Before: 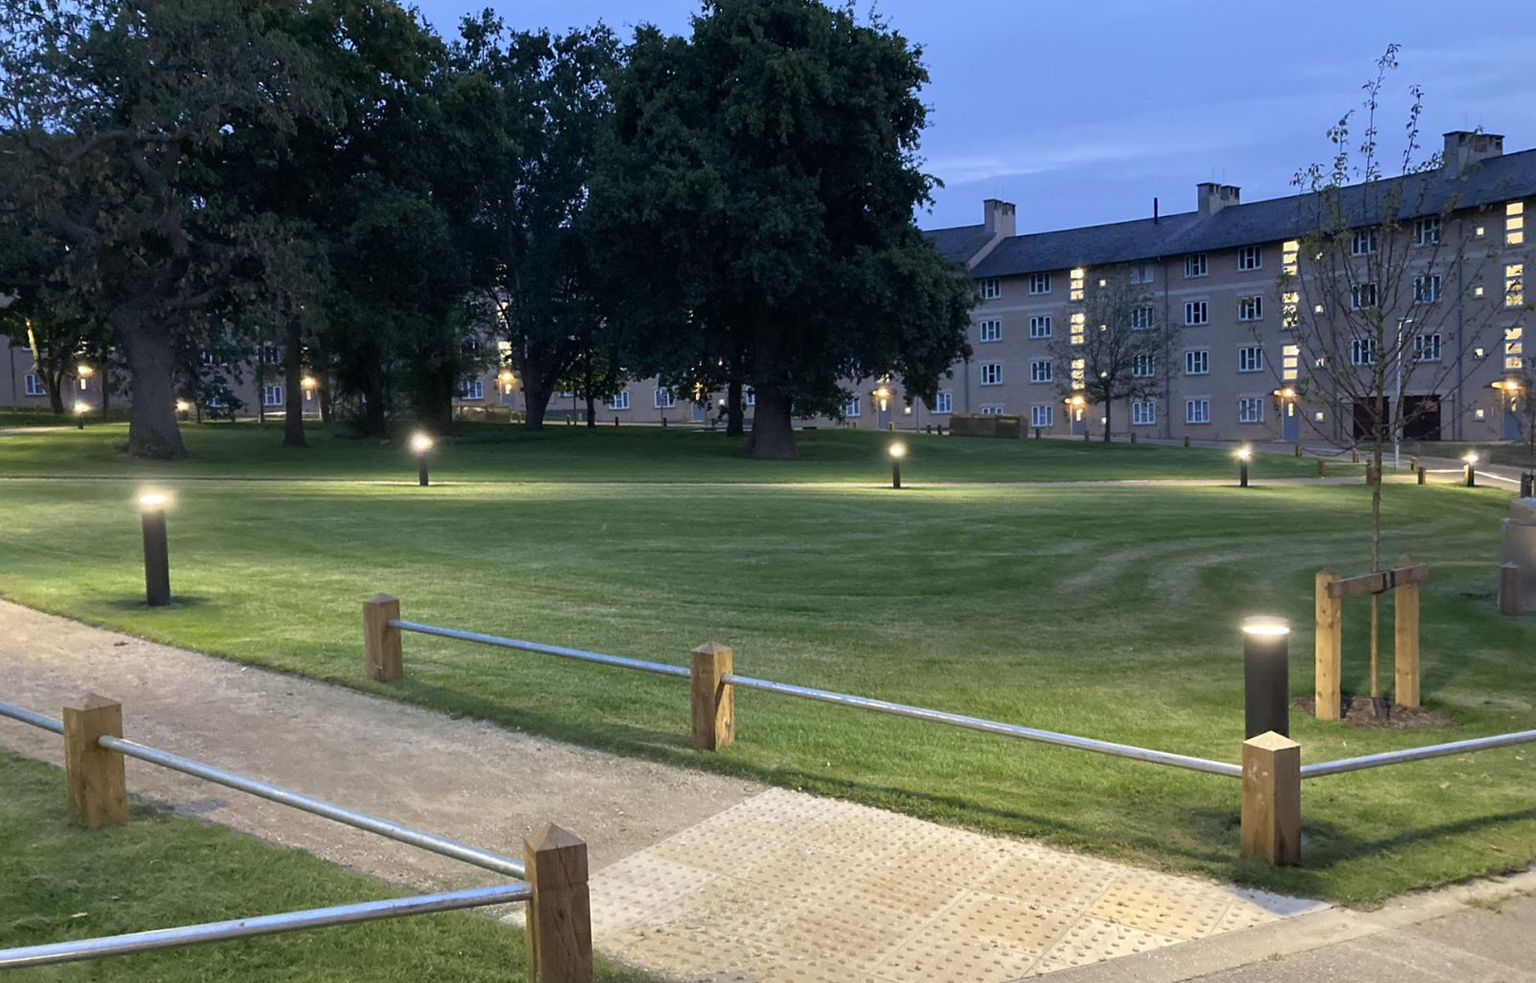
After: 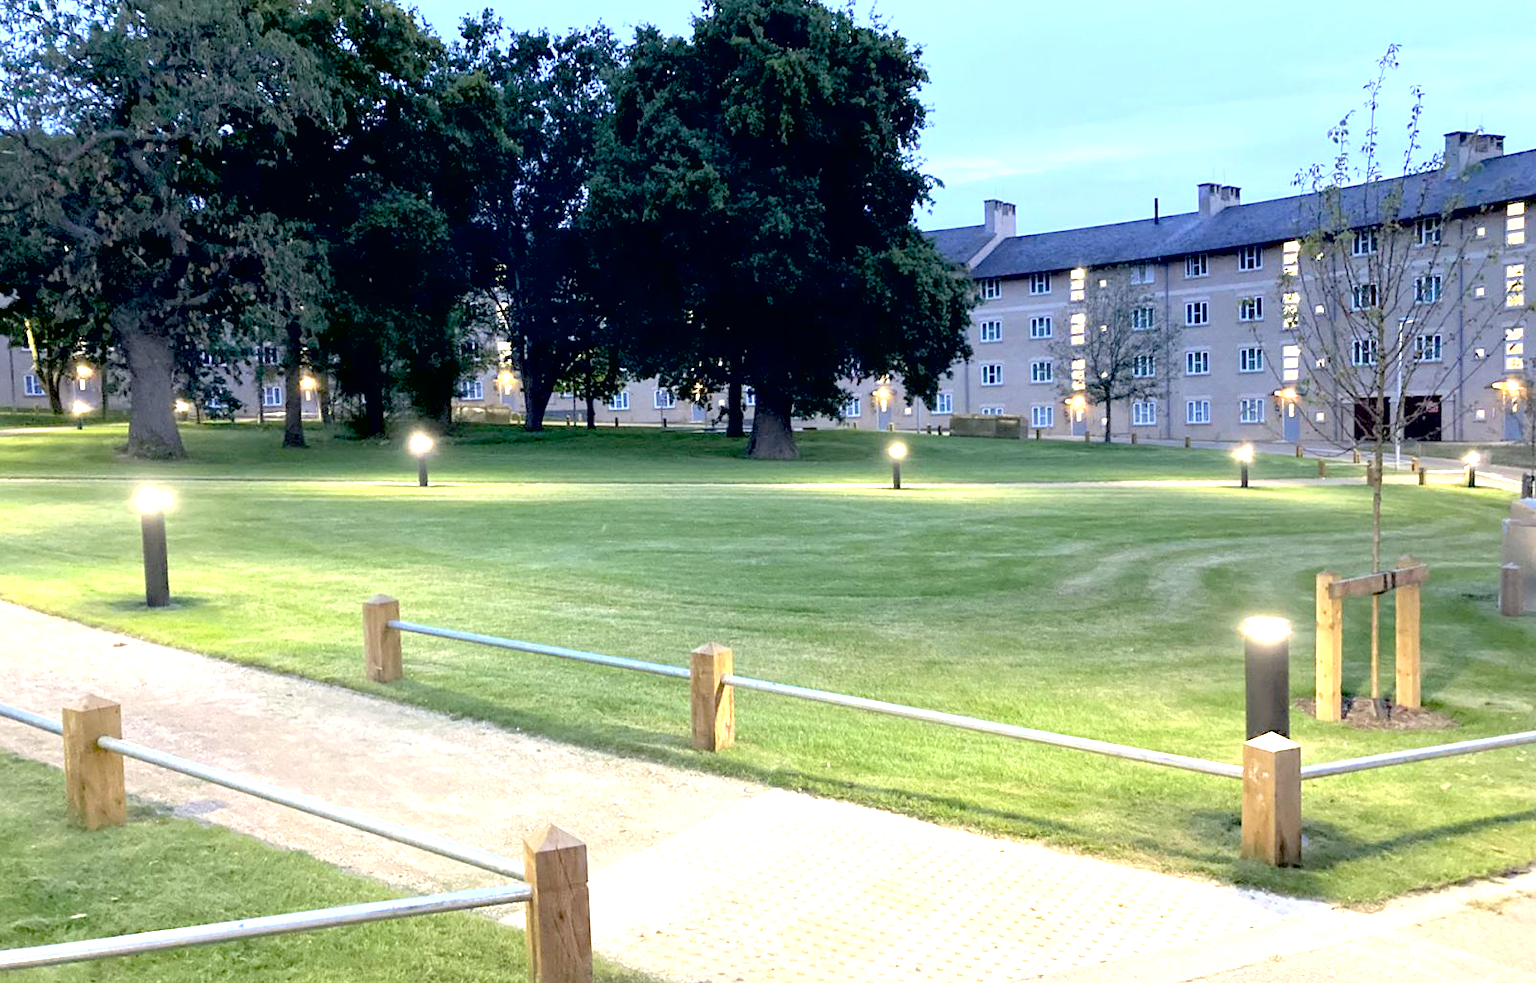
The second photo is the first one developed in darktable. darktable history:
crop and rotate: left 0.073%, bottom 0.001%
contrast brightness saturation: brightness 0.144
exposure: black level correction 0.009, exposure 1.433 EV, compensate highlight preservation false
